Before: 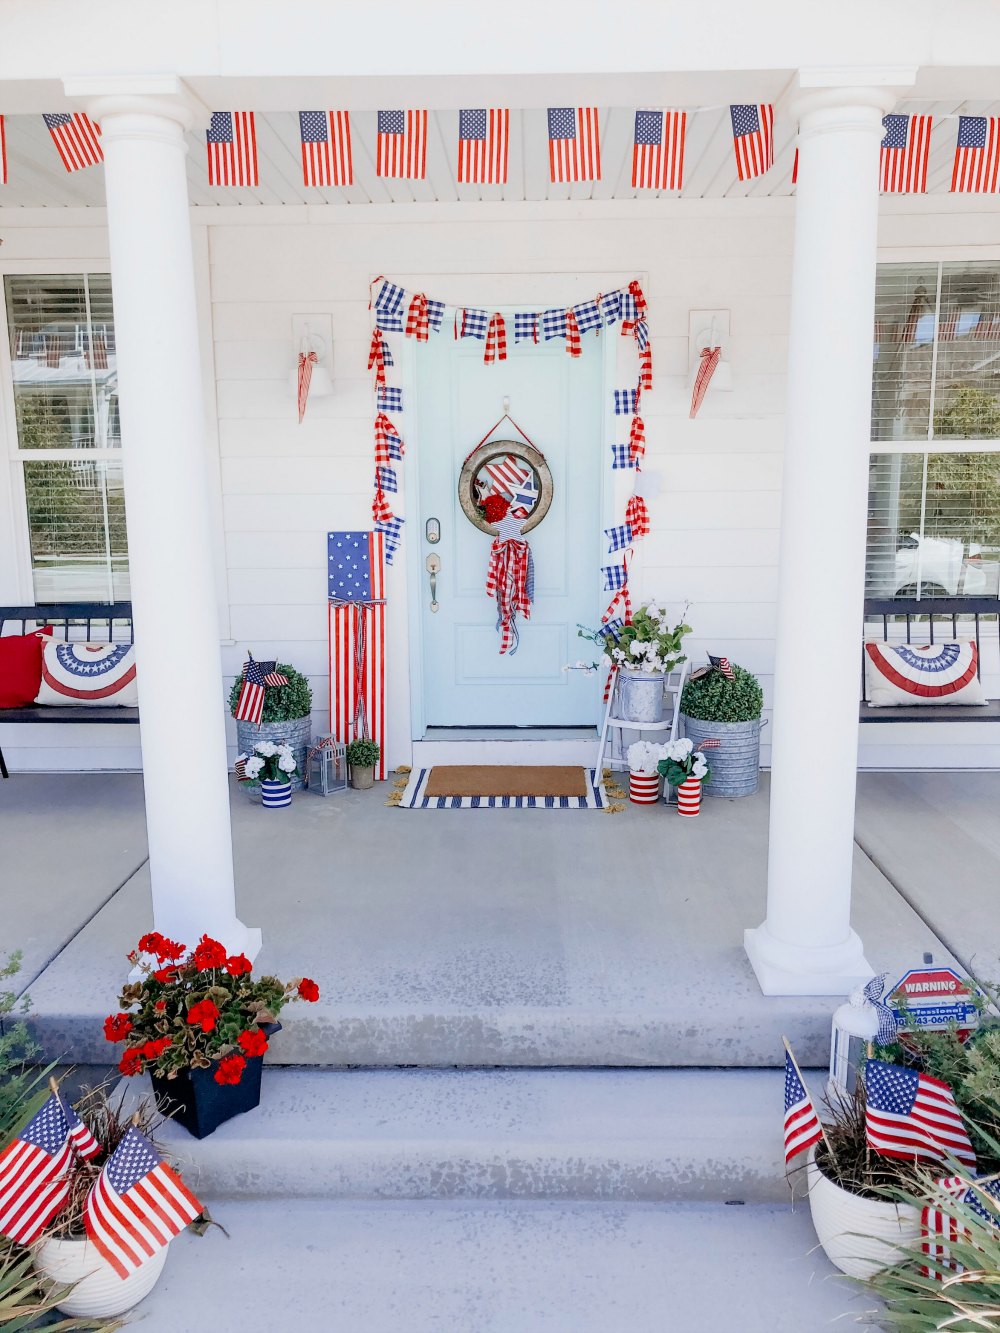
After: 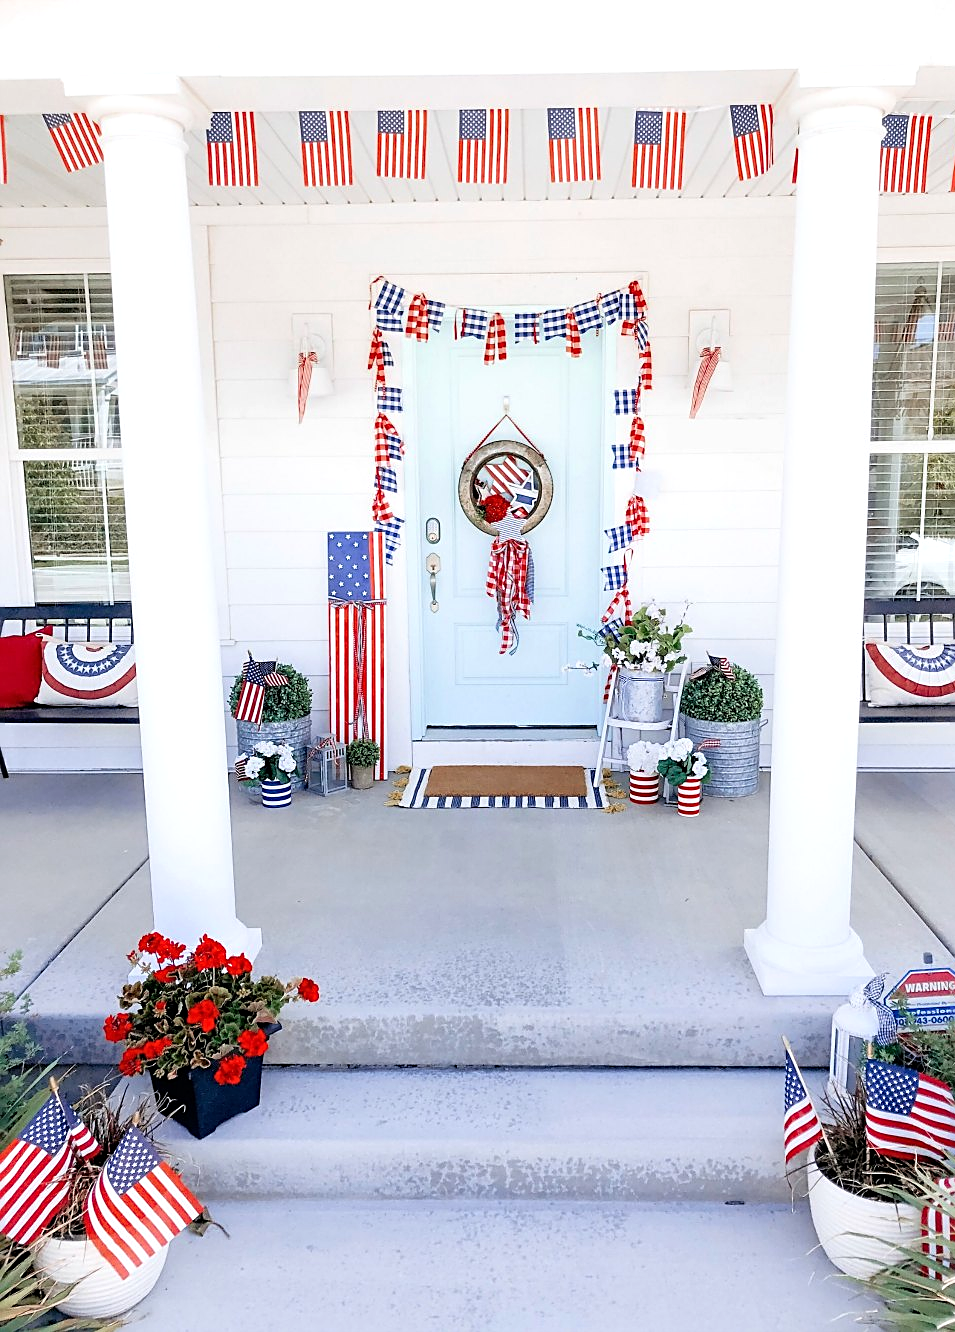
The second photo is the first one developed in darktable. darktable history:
tone equalizer: -8 EV -0.397 EV, -7 EV -0.418 EV, -6 EV -0.357 EV, -5 EV -0.225 EV, -3 EV 0.212 EV, -2 EV 0.336 EV, -1 EV 0.374 EV, +0 EV 0.403 EV
sharpen: on, module defaults
crop: right 4.414%, bottom 0.037%
